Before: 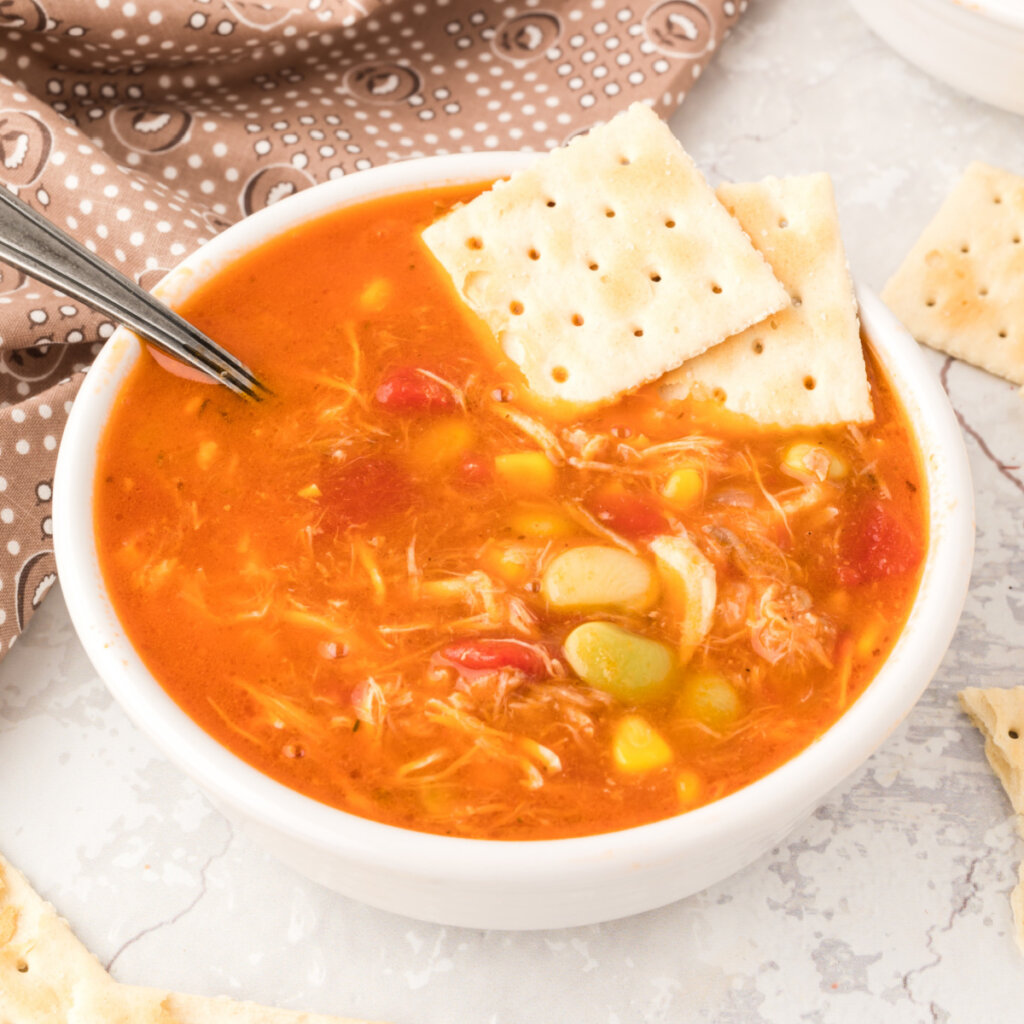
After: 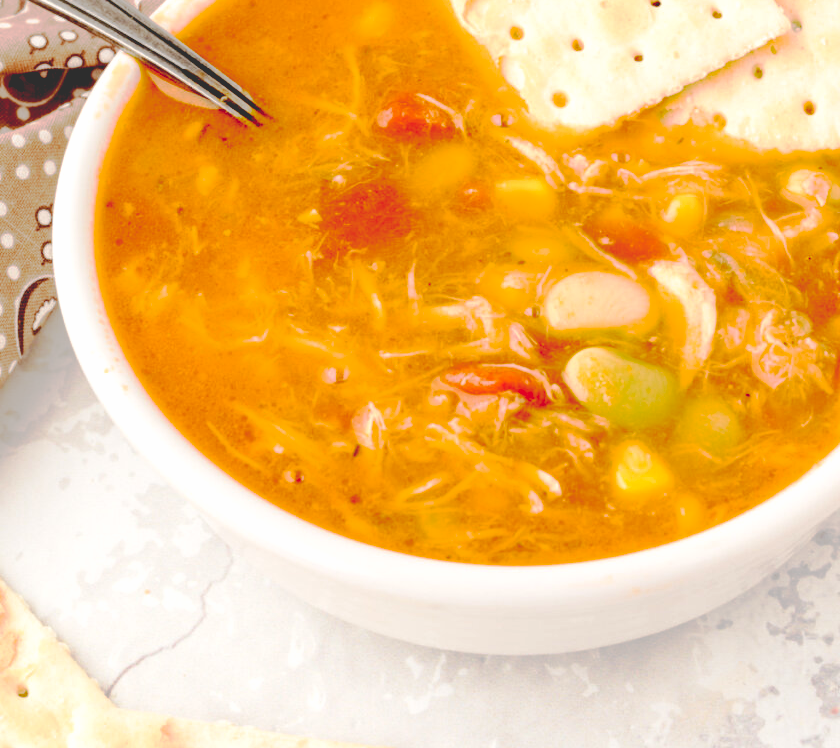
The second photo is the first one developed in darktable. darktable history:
base curve: curves: ch0 [(0.065, 0.026) (0.236, 0.358) (0.53, 0.546) (0.777, 0.841) (0.924, 0.992)], preserve colors none
crop: top 26.896%, right 17.961%
